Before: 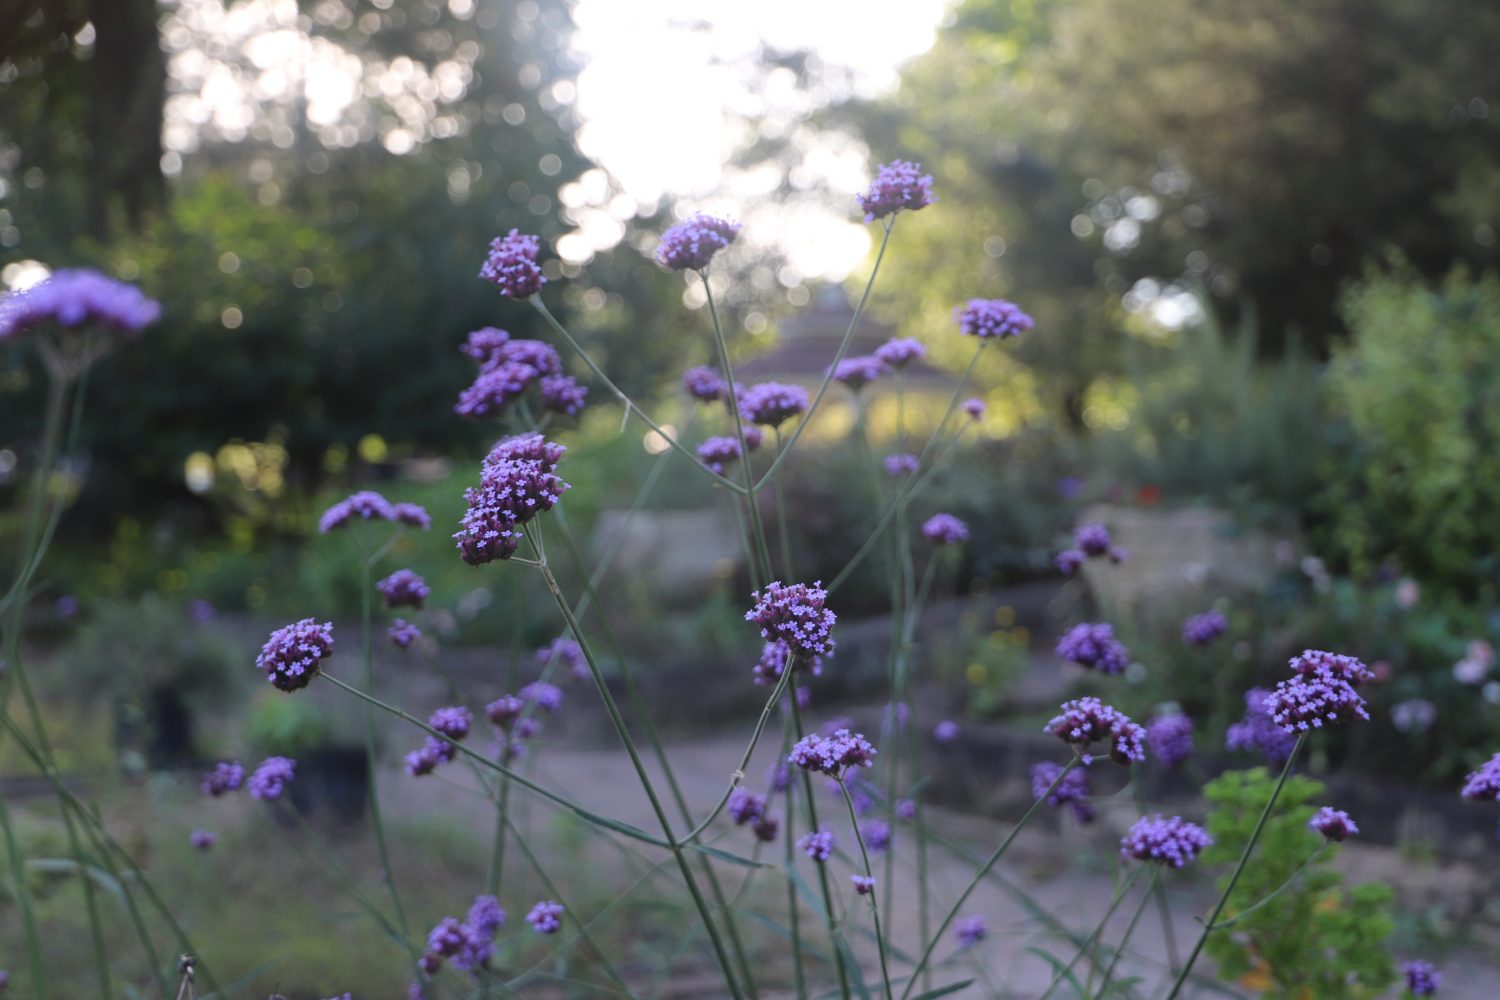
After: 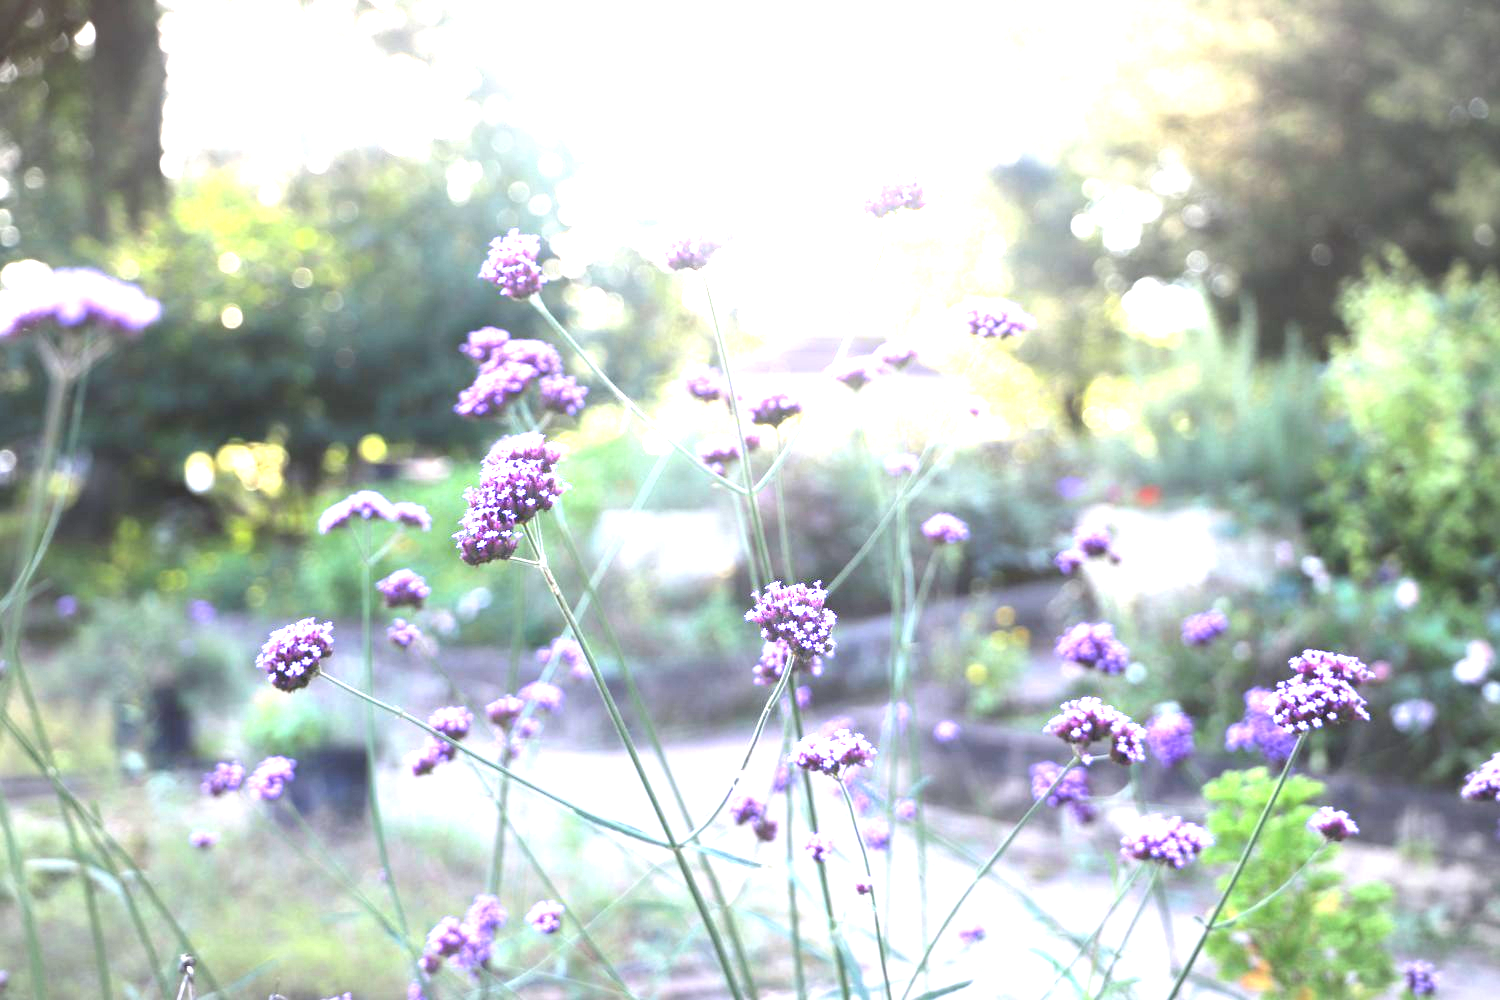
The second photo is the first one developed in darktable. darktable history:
vignetting: fall-off radius 61.2%
exposure: black level correction 0.001, exposure 2.711 EV, compensate highlight preservation false
